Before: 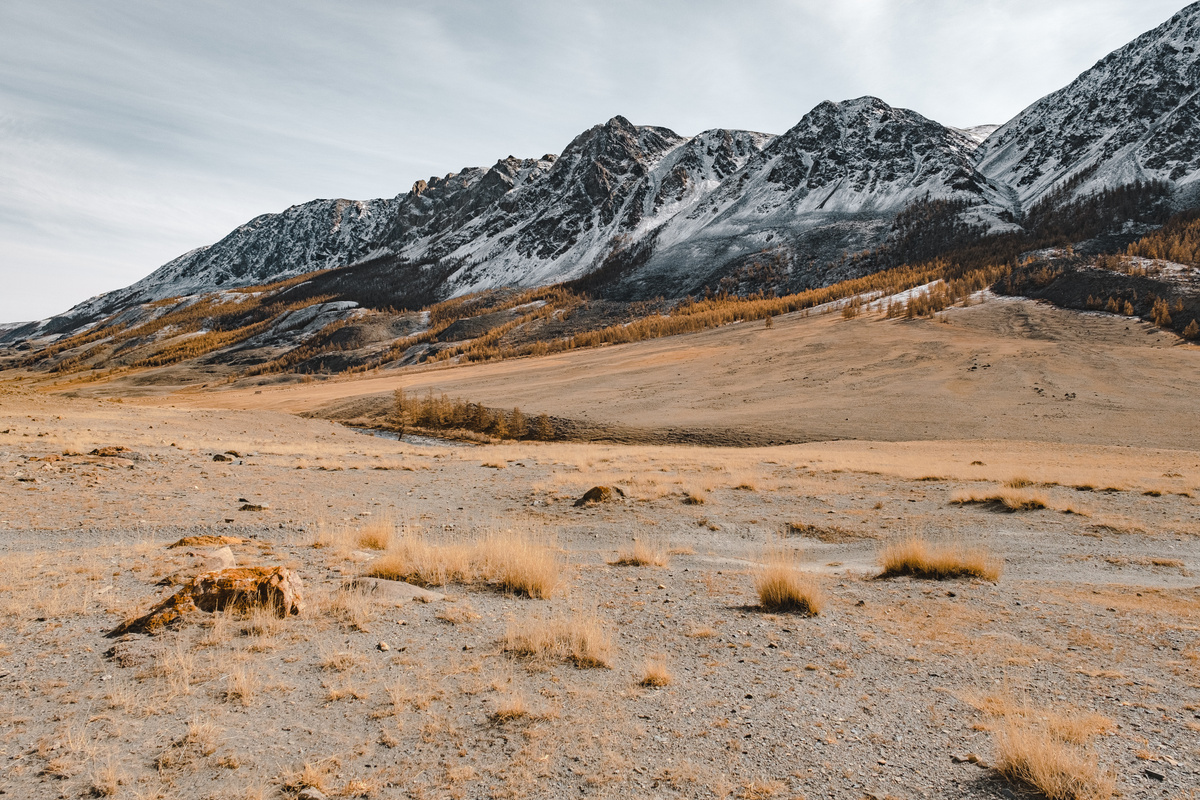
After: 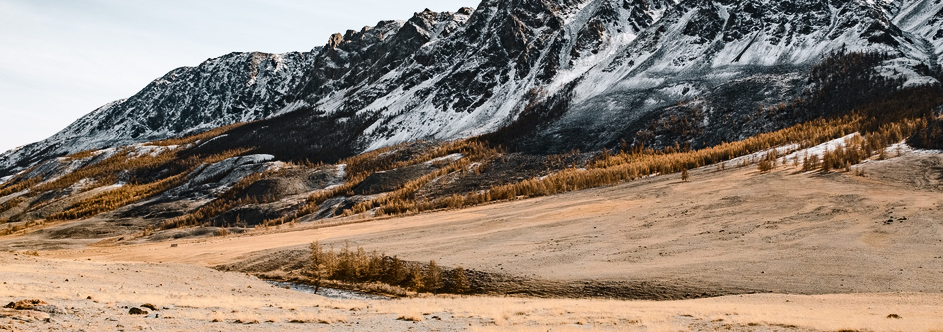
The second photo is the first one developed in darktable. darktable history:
contrast brightness saturation: contrast 0.28
crop: left 7.036%, top 18.398%, right 14.379%, bottom 40.043%
